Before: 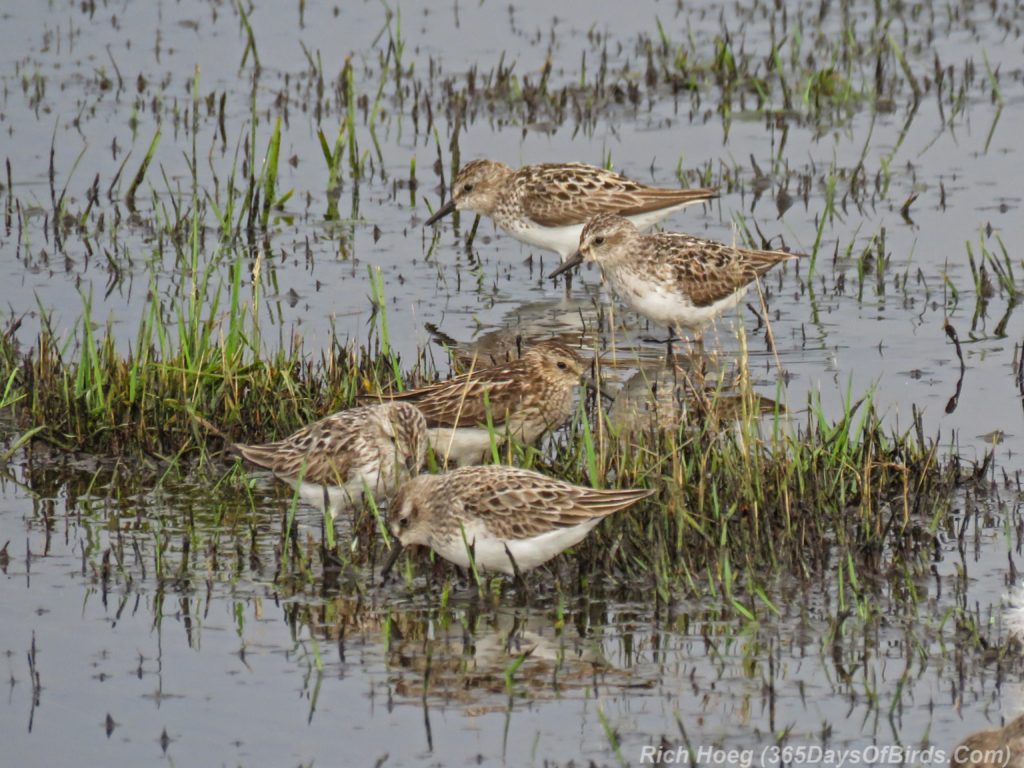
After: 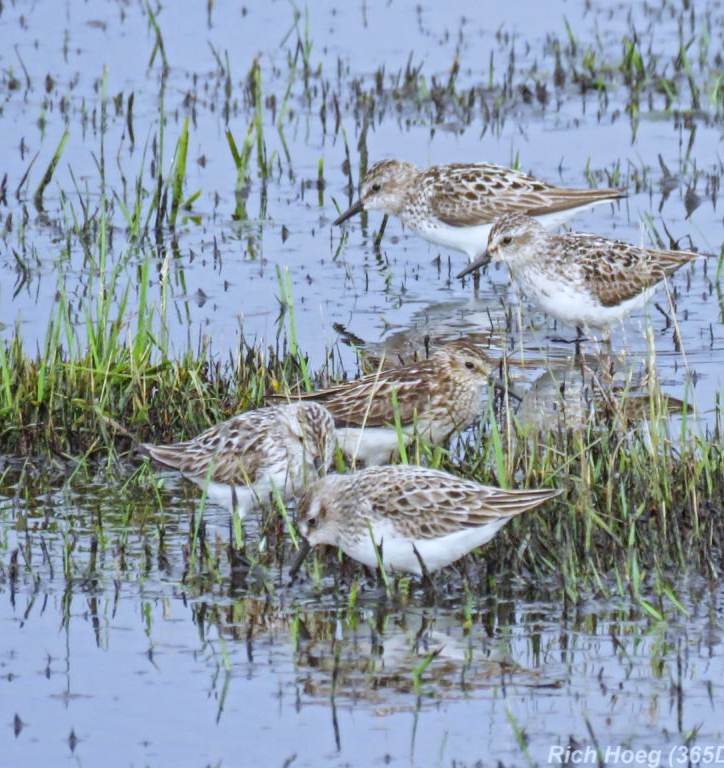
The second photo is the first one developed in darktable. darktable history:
base curve: curves: ch0 [(0, 0) (0.204, 0.334) (0.55, 0.733) (1, 1)], preserve colors none
crop and rotate: left 9.061%, right 20.142%
white balance: red 0.871, blue 1.249
